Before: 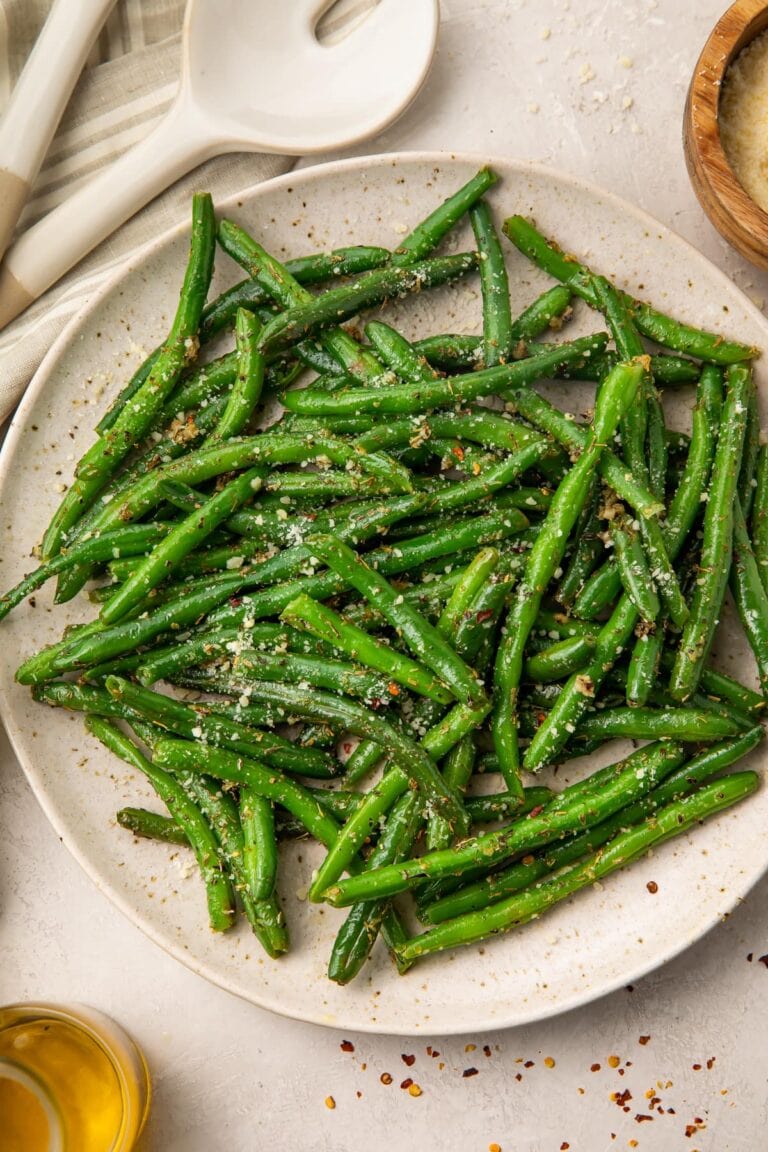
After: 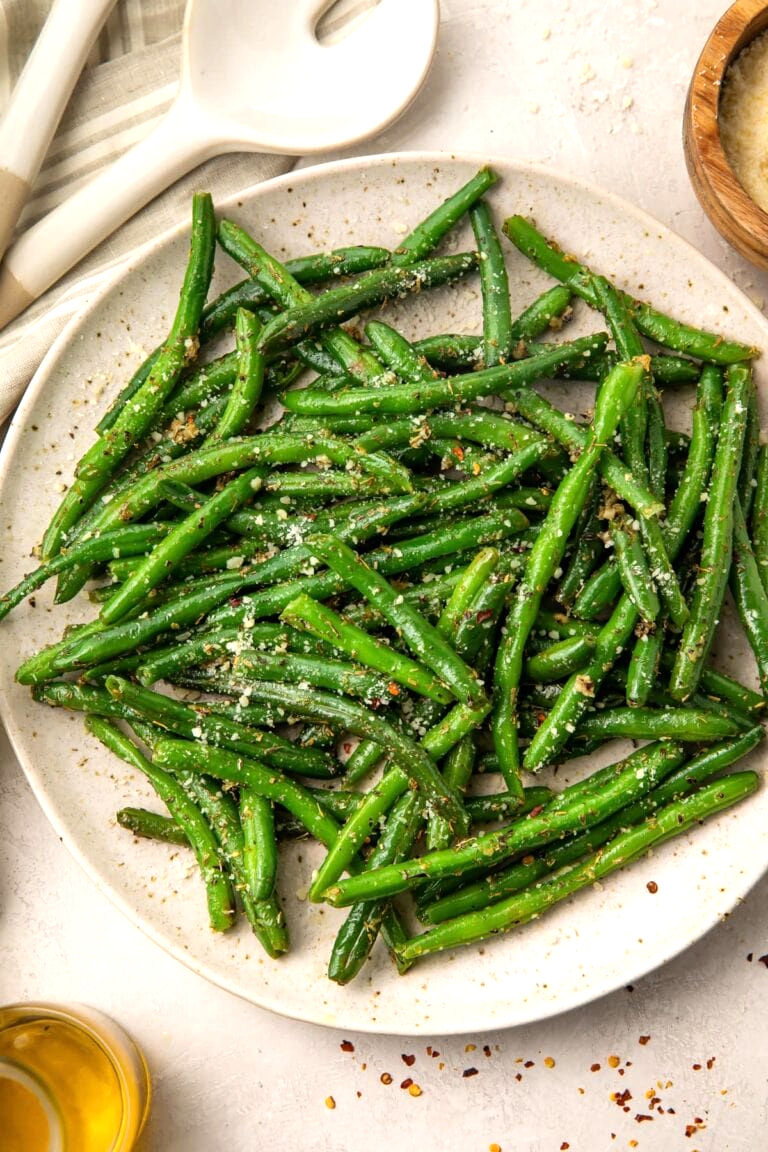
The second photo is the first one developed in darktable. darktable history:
tone equalizer: -8 EV -0.434 EV, -7 EV -0.419 EV, -6 EV -0.327 EV, -5 EV -0.223 EV, -3 EV 0.212 EV, -2 EV 0.342 EV, -1 EV 0.384 EV, +0 EV 0.411 EV, mask exposure compensation -0.508 EV
